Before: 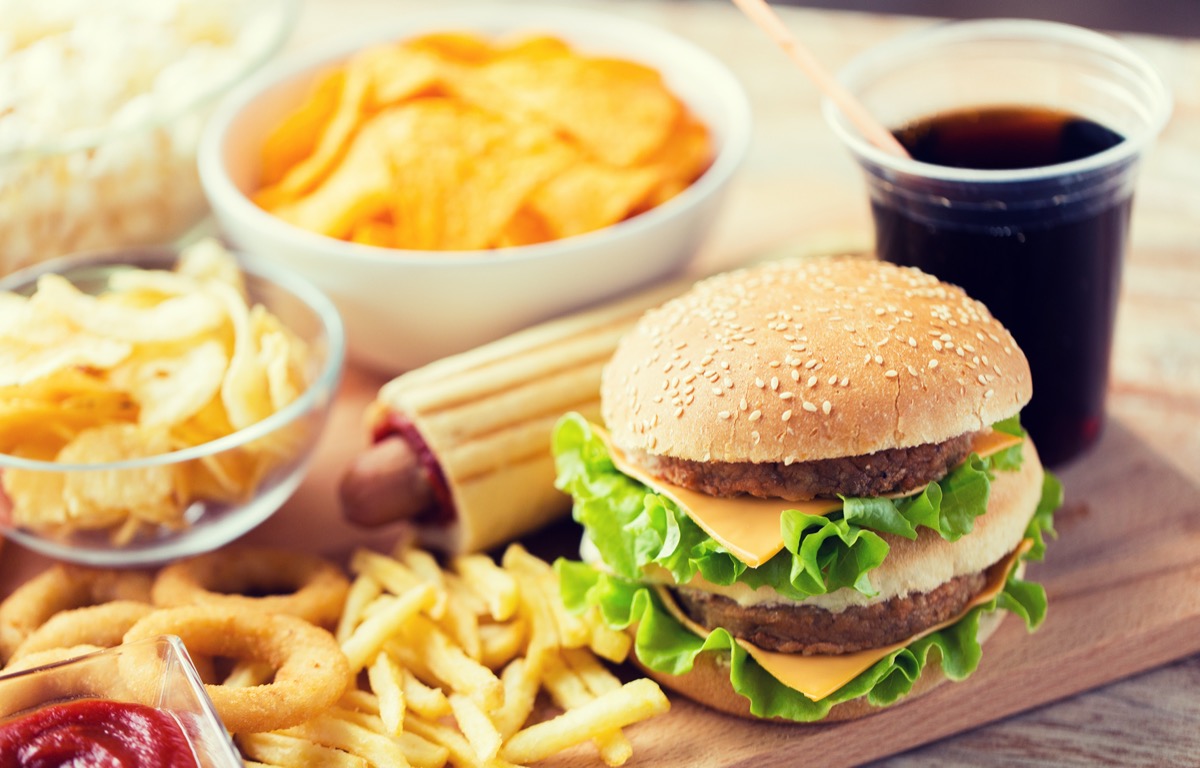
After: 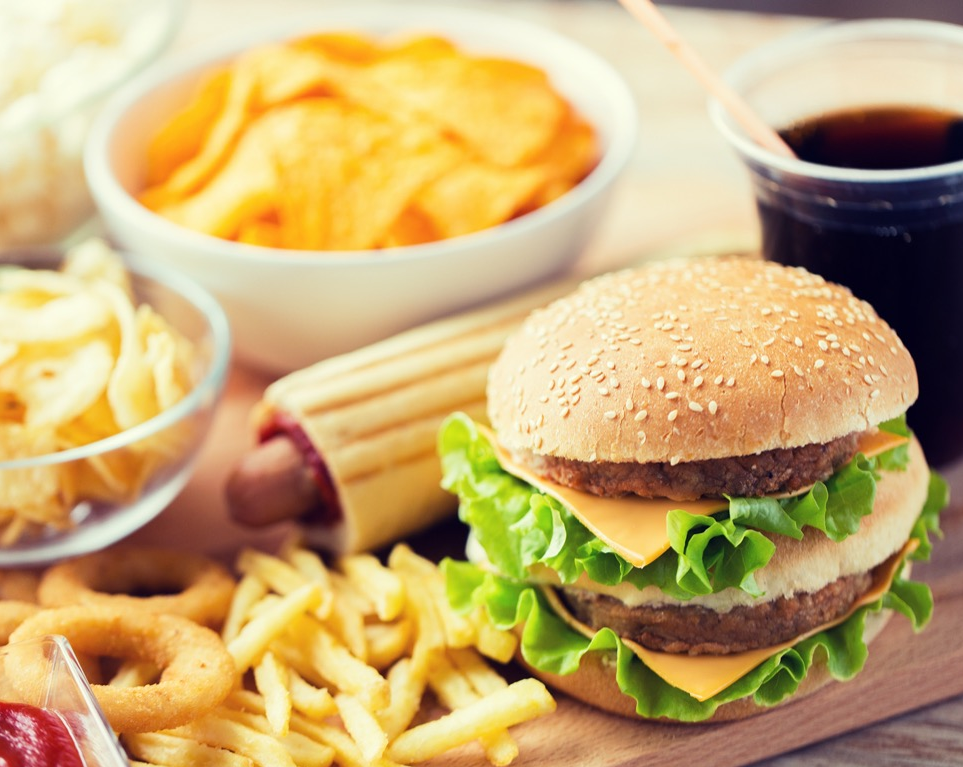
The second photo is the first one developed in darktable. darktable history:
crop and rotate: left 9.507%, right 10.183%
